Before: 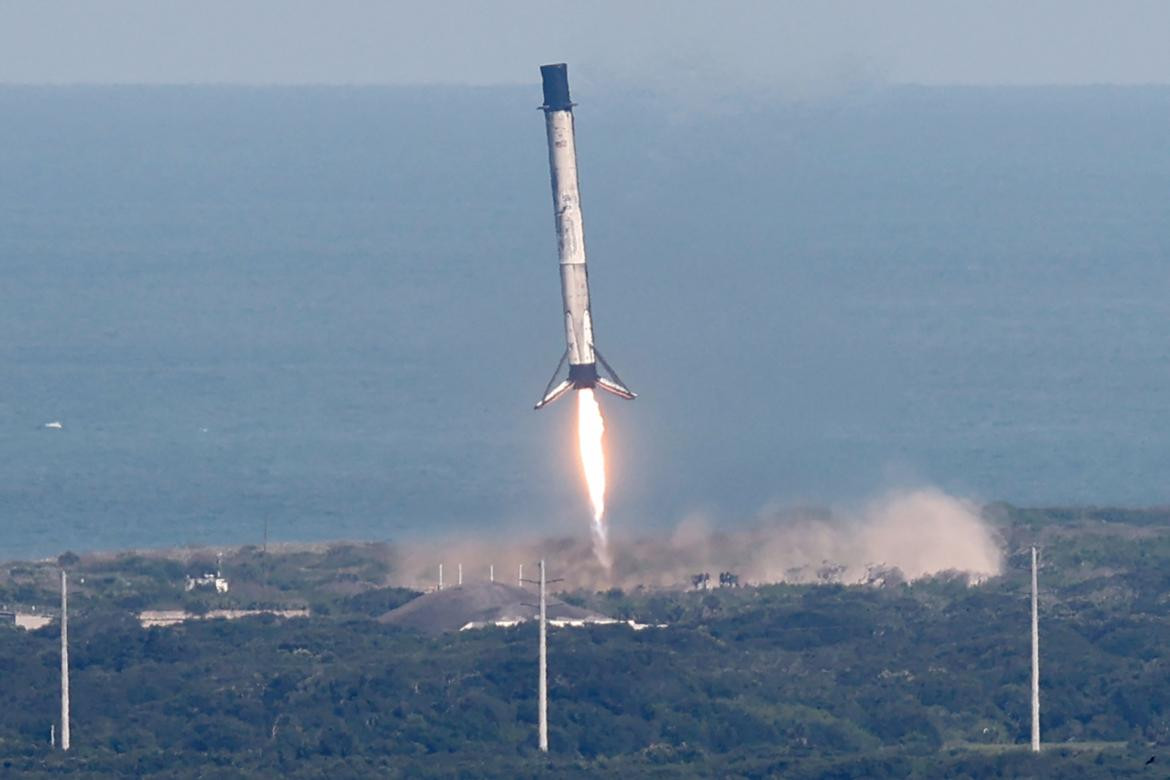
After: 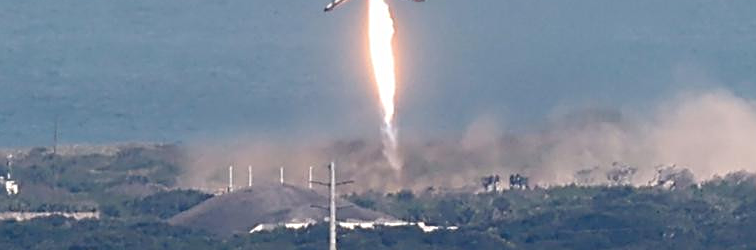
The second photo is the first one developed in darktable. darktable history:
crop: left 18.018%, top 51.106%, right 17.317%, bottom 16.789%
sharpen: radius 2.746
